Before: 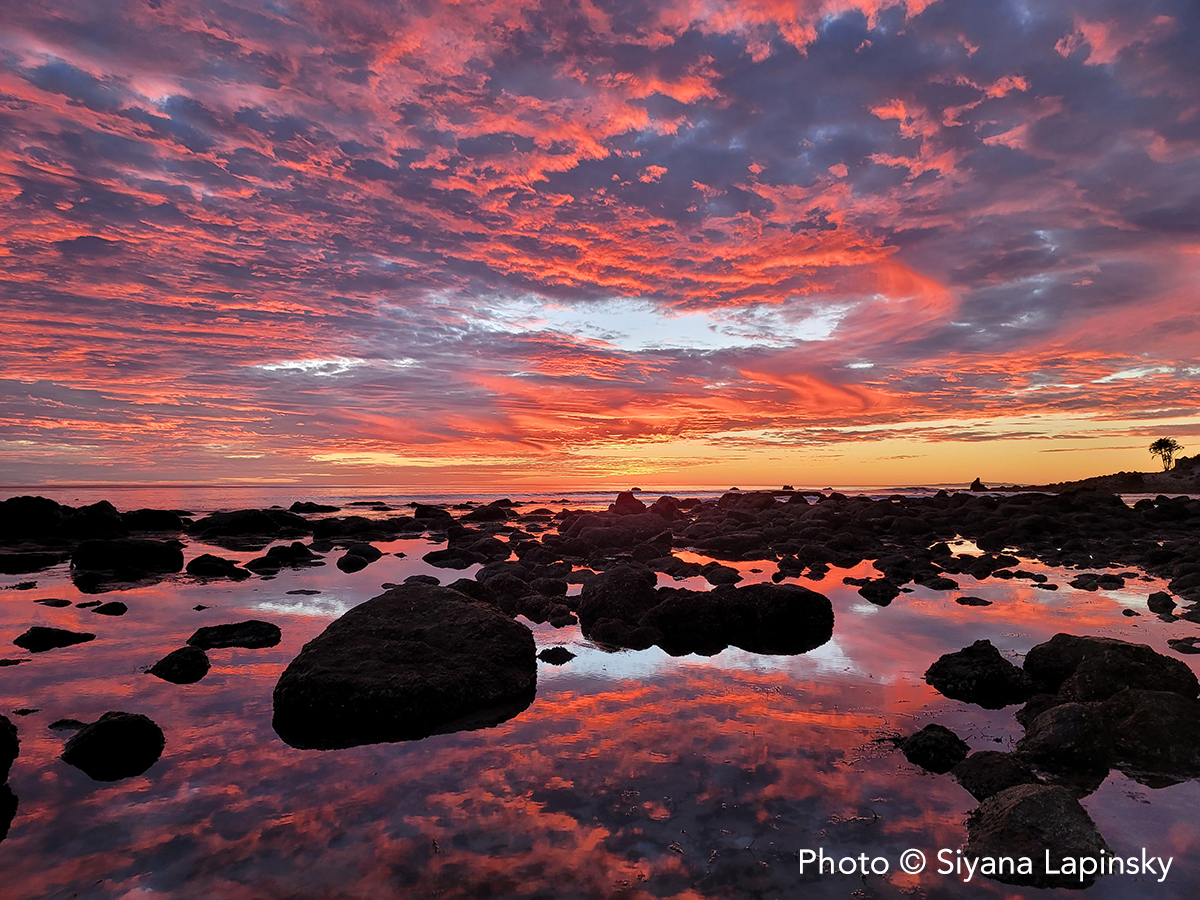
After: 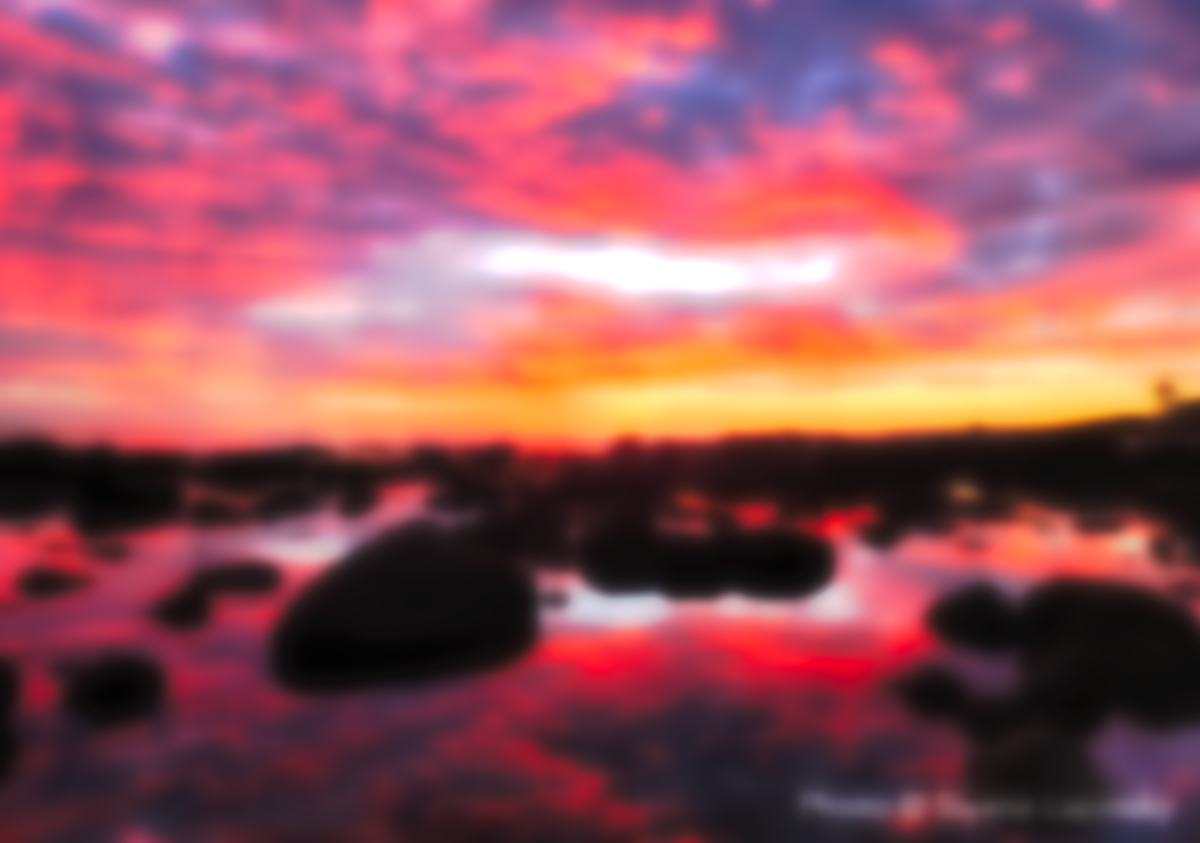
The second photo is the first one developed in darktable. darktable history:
crop and rotate: top 6.25%
lowpass: on, module defaults
tone equalizer: on, module defaults
exposure: exposure 0.95 EV, compensate highlight preservation false
tone curve: curves: ch0 [(0, 0) (0.003, 0.006) (0.011, 0.011) (0.025, 0.02) (0.044, 0.032) (0.069, 0.035) (0.1, 0.046) (0.136, 0.063) (0.177, 0.089) (0.224, 0.12) (0.277, 0.16) (0.335, 0.206) (0.399, 0.268) (0.468, 0.359) (0.543, 0.466) (0.623, 0.582) (0.709, 0.722) (0.801, 0.808) (0.898, 0.886) (1, 1)], preserve colors none
color correction: highlights a* 0.816, highlights b* 2.78, saturation 1.1
